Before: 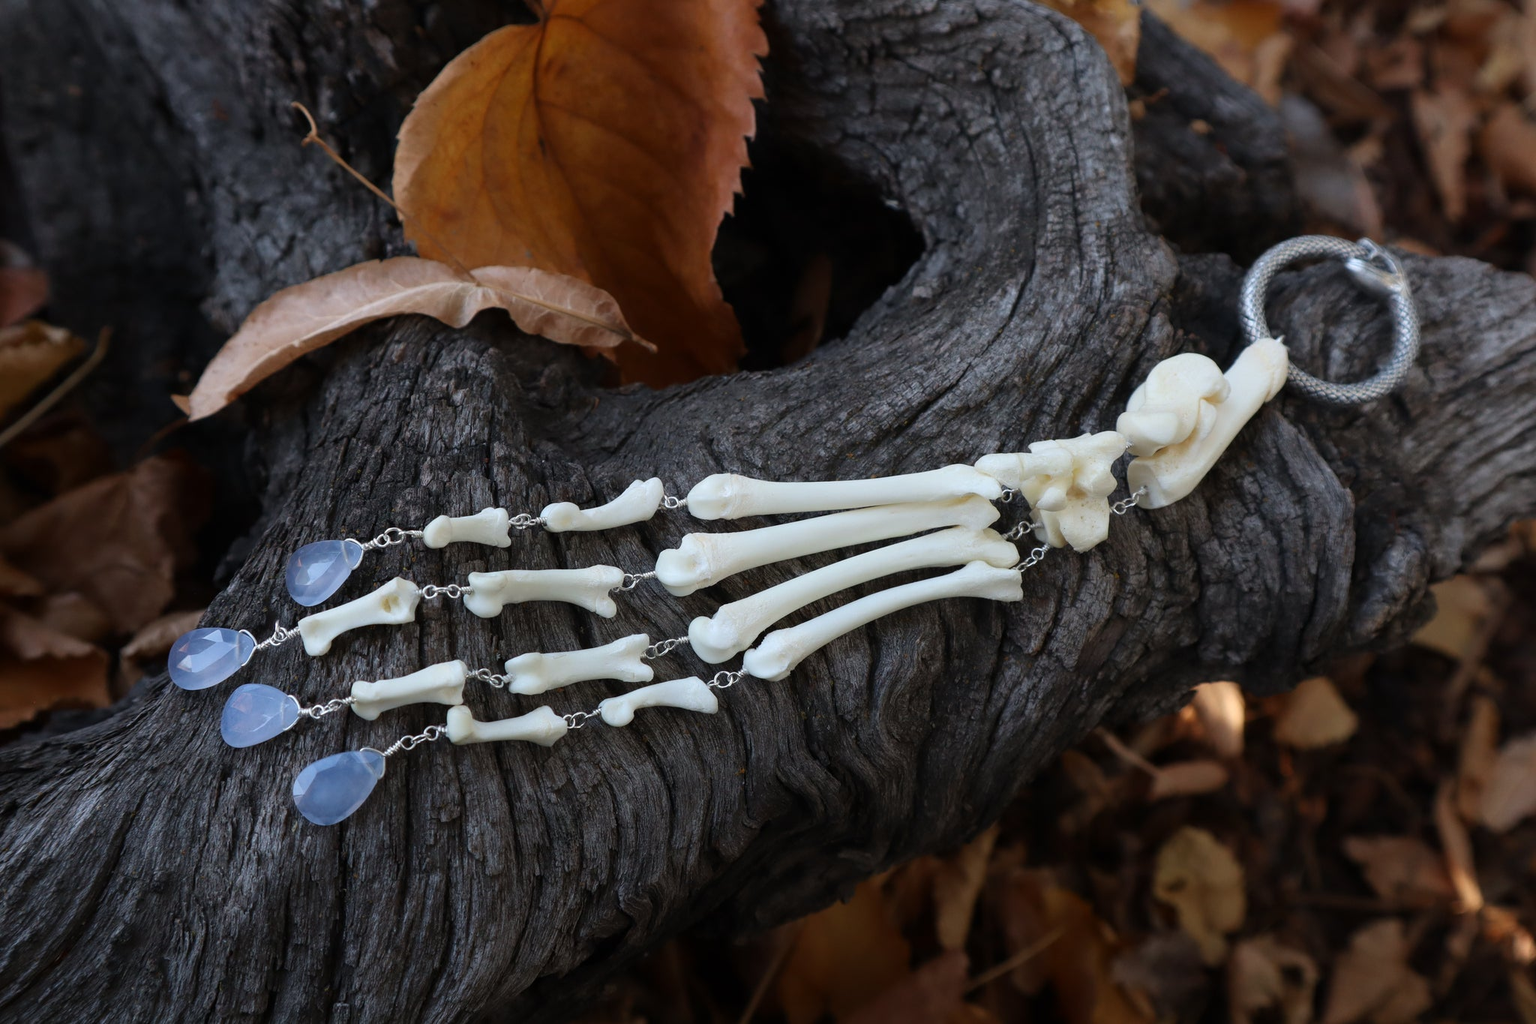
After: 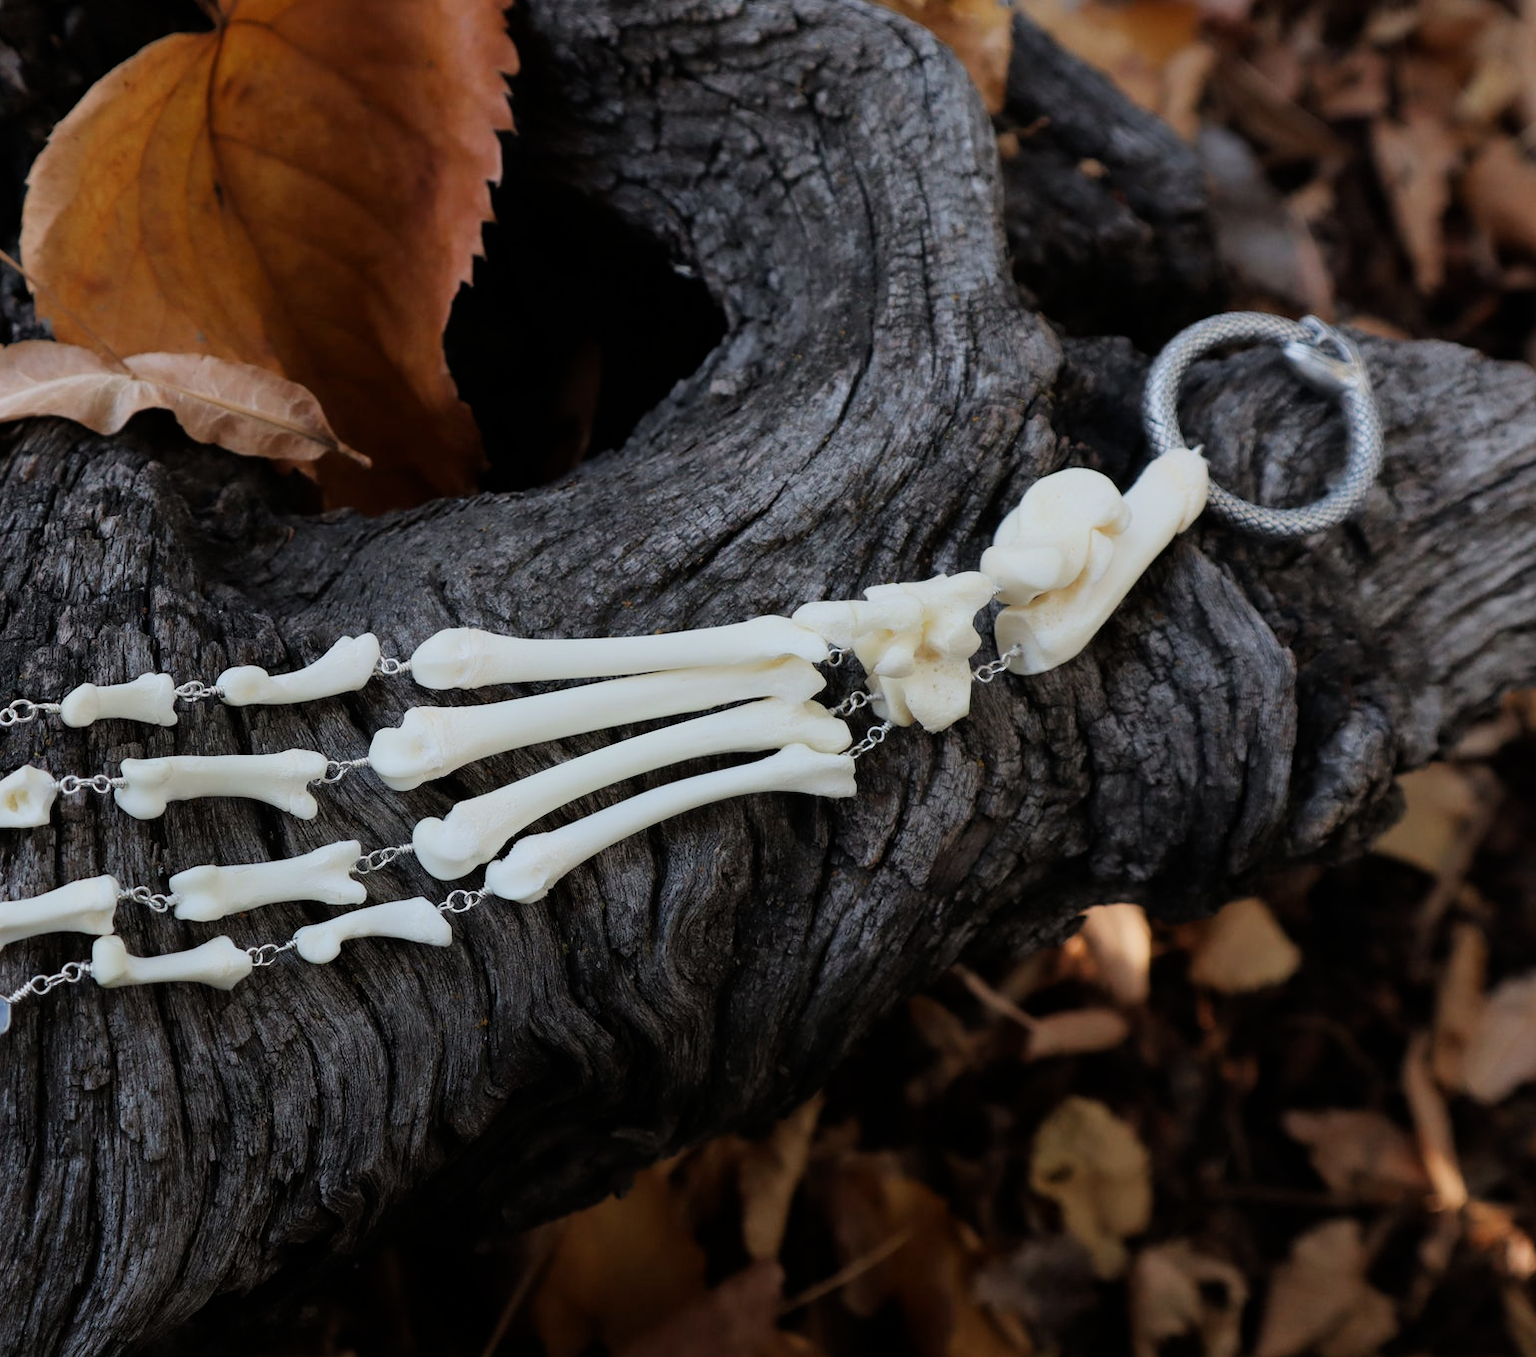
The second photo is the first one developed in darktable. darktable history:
filmic rgb: black relative exposure -7.65 EV, white relative exposure 4.56 EV, hardness 3.61
crop and rotate: left 24.6%
exposure: exposure 0.376 EV, compensate highlight preservation false
